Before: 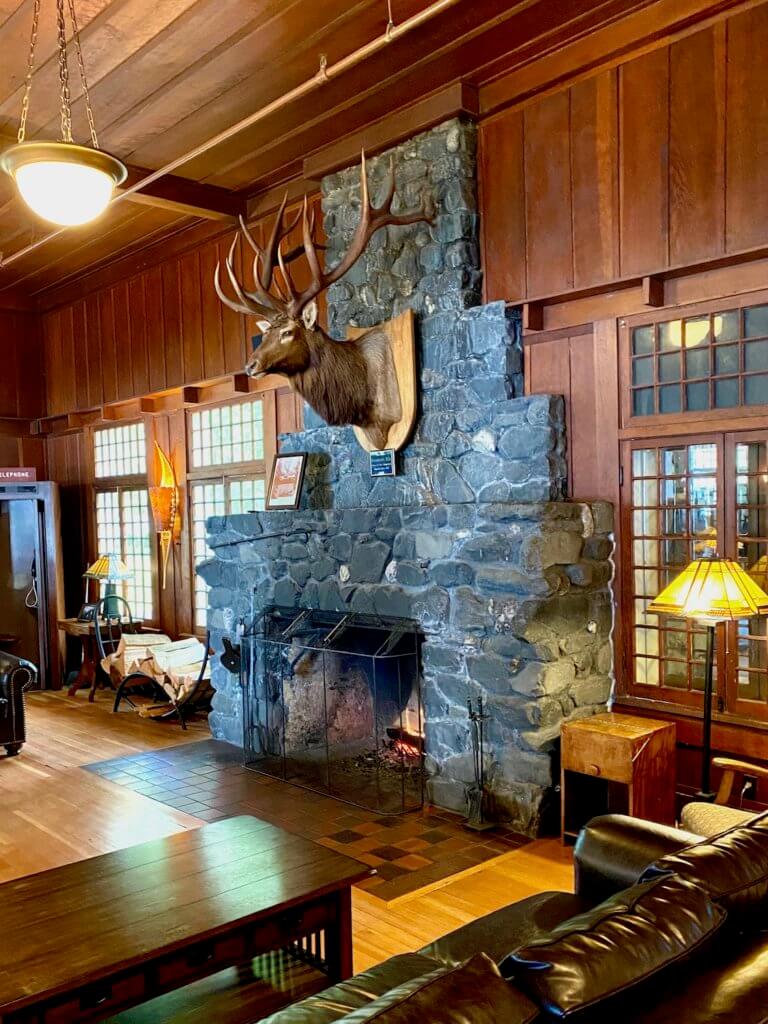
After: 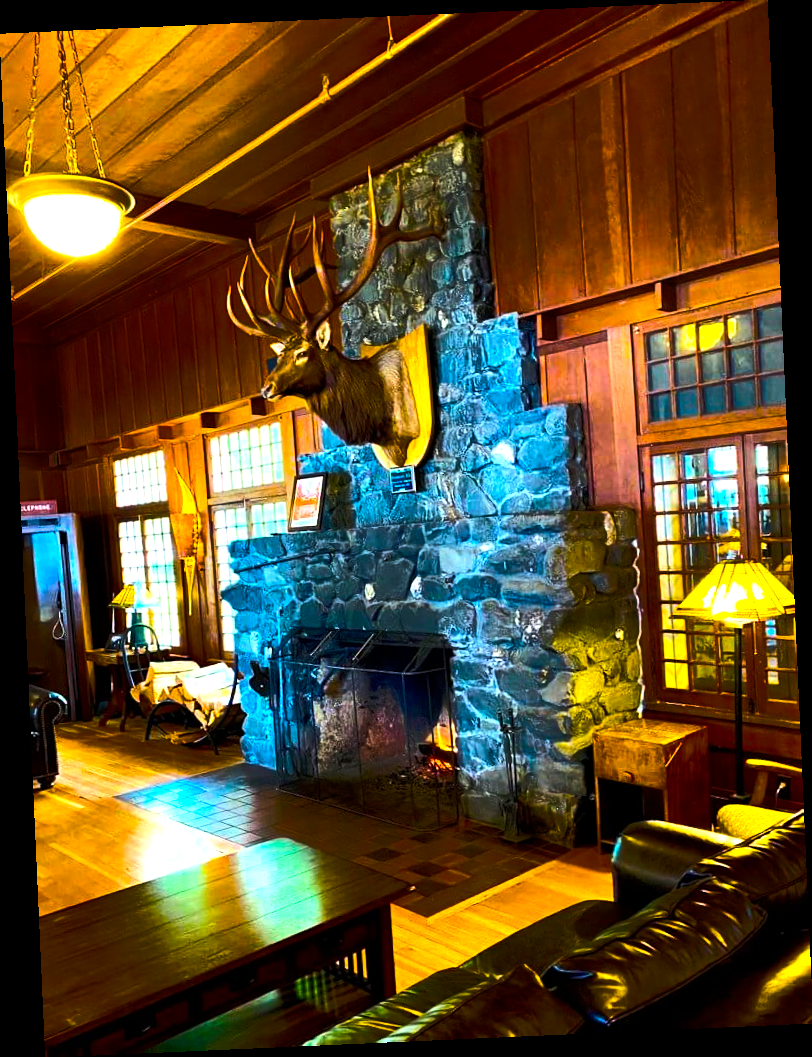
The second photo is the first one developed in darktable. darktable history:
color balance rgb: linear chroma grading › global chroma 40.15%, perceptual saturation grading › global saturation 60.58%, perceptual saturation grading › highlights 20.44%, perceptual saturation grading › shadows -50.36%, perceptual brilliance grading › highlights 2.19%, perceptual brilliance grading › mid-tones -50.36%, perceptual brilliance grading › shadows -50.36%
rotate and perspective: rotation -2.56°, automatic cropping off
exposure: exposure 0.77 EV, compensate highlight preservation false
